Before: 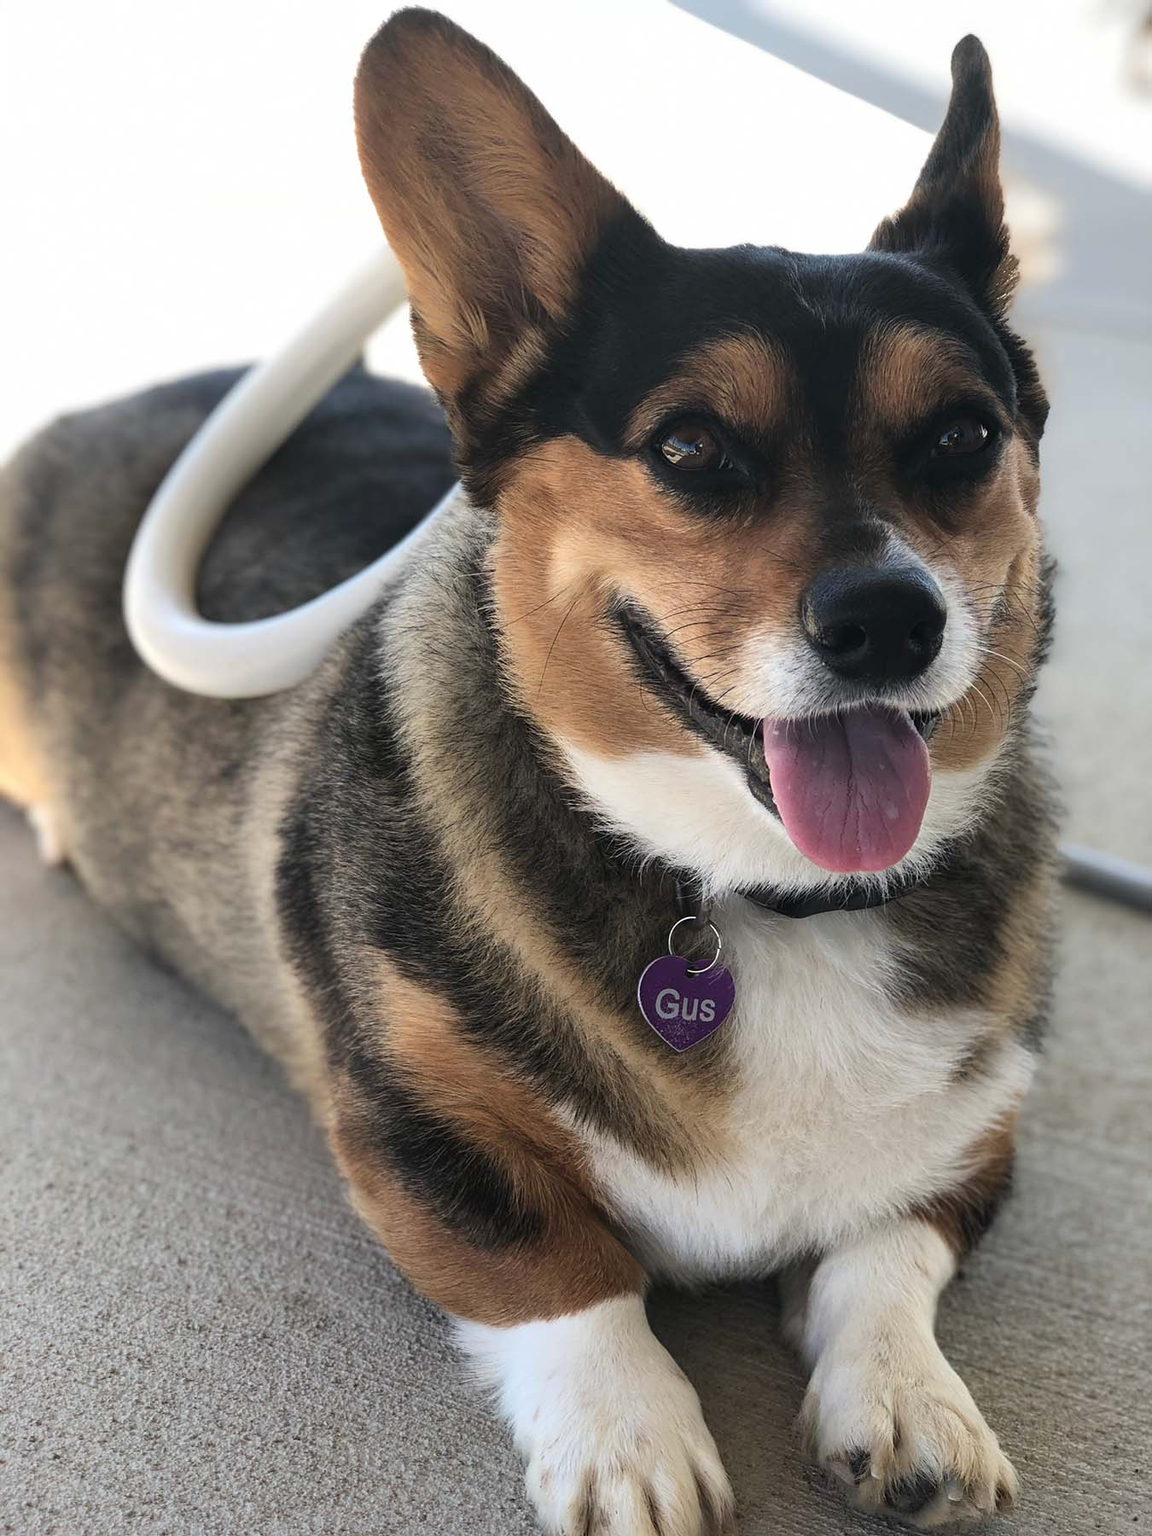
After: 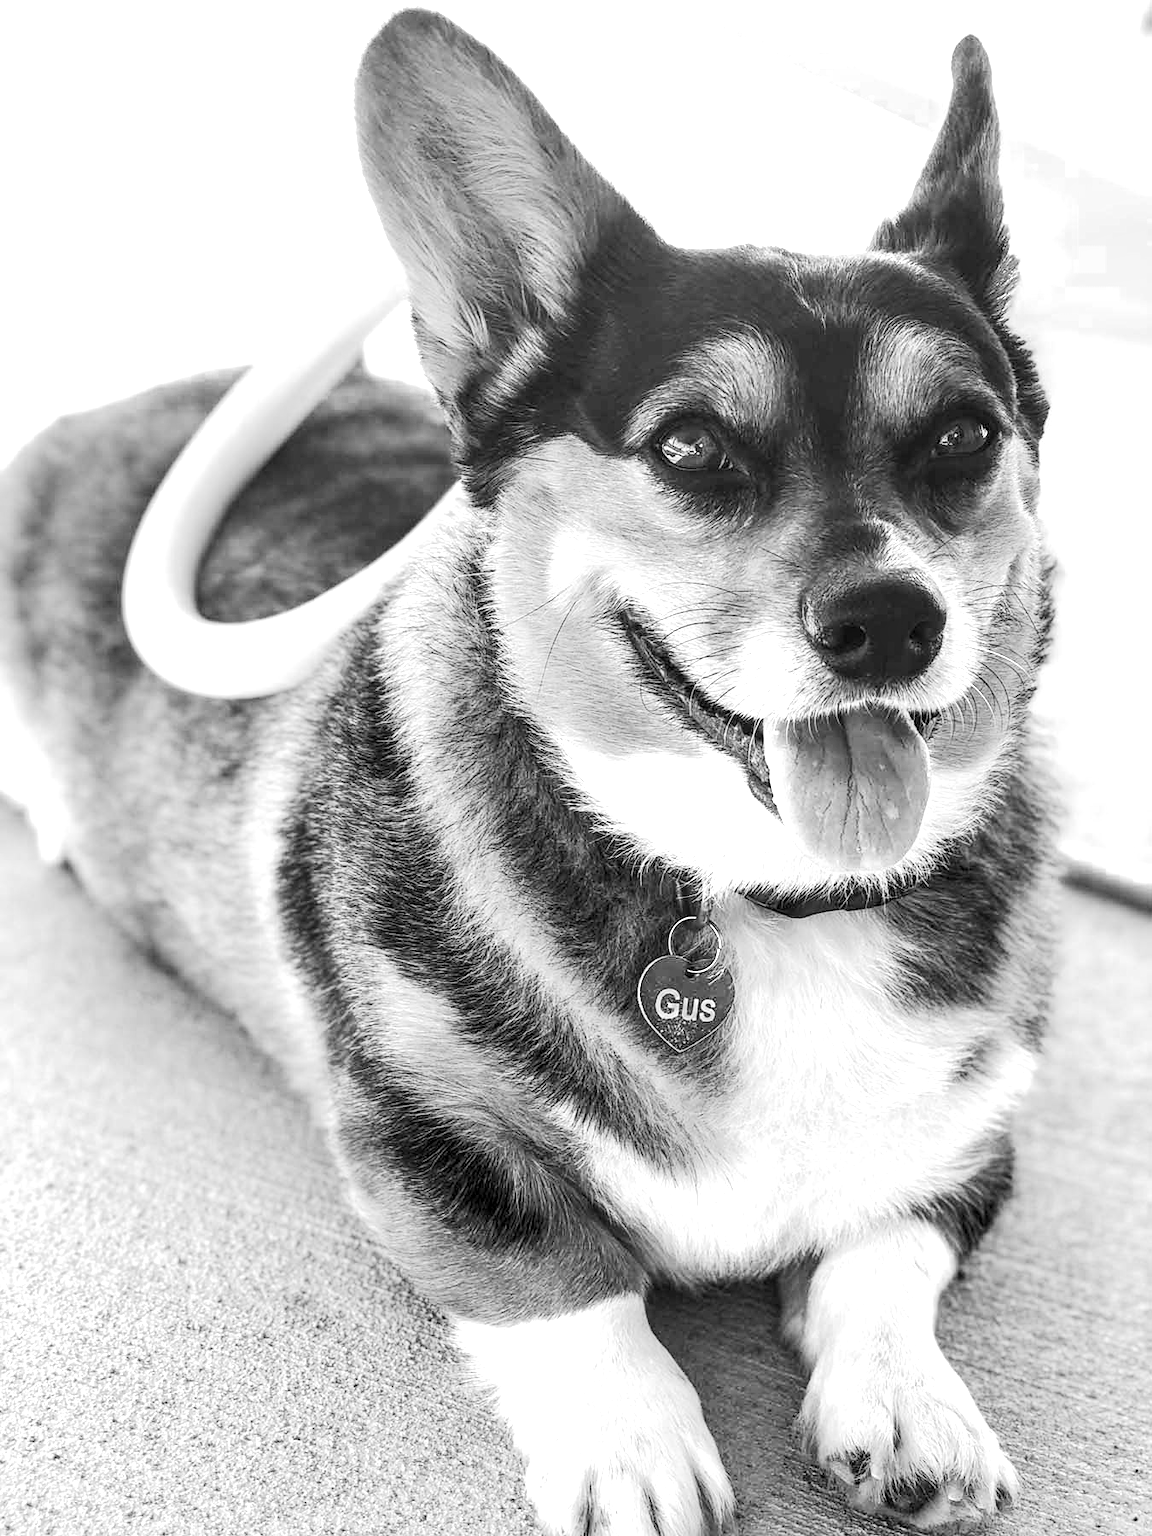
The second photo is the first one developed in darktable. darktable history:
tone equalizer: -8 EV 1.99 EV, -7 EV 1.97 EV, -6 EV 1.99 EV, -5 EV 1.97 EV, -4 EV 1.99 EV, -3 EV 1.47 EV, -2 EV 0.999 EV, -1 EV 0.518 EV, edges refinement/feathering 500, mask exposure compensation -1.57 EV, preserve details no
color zones: curves: ch0 [(0, 0.613) (0.01, 0.613) (0.245, 0.448) (0.498, 0.529) (0.642, 0.665) (0.879, 0.777) (0.99, 0.613)]; ch1 [(0, 0) (0.143, 0) (0.286, 0) (0.429, 0) (0.571, 0) (0.714, 0) (0.857, 0)]
color correction: highlights a* 12.14, highlights b* 5.56
local contrast: highlights 60%, shadows 59%, detail 160%
